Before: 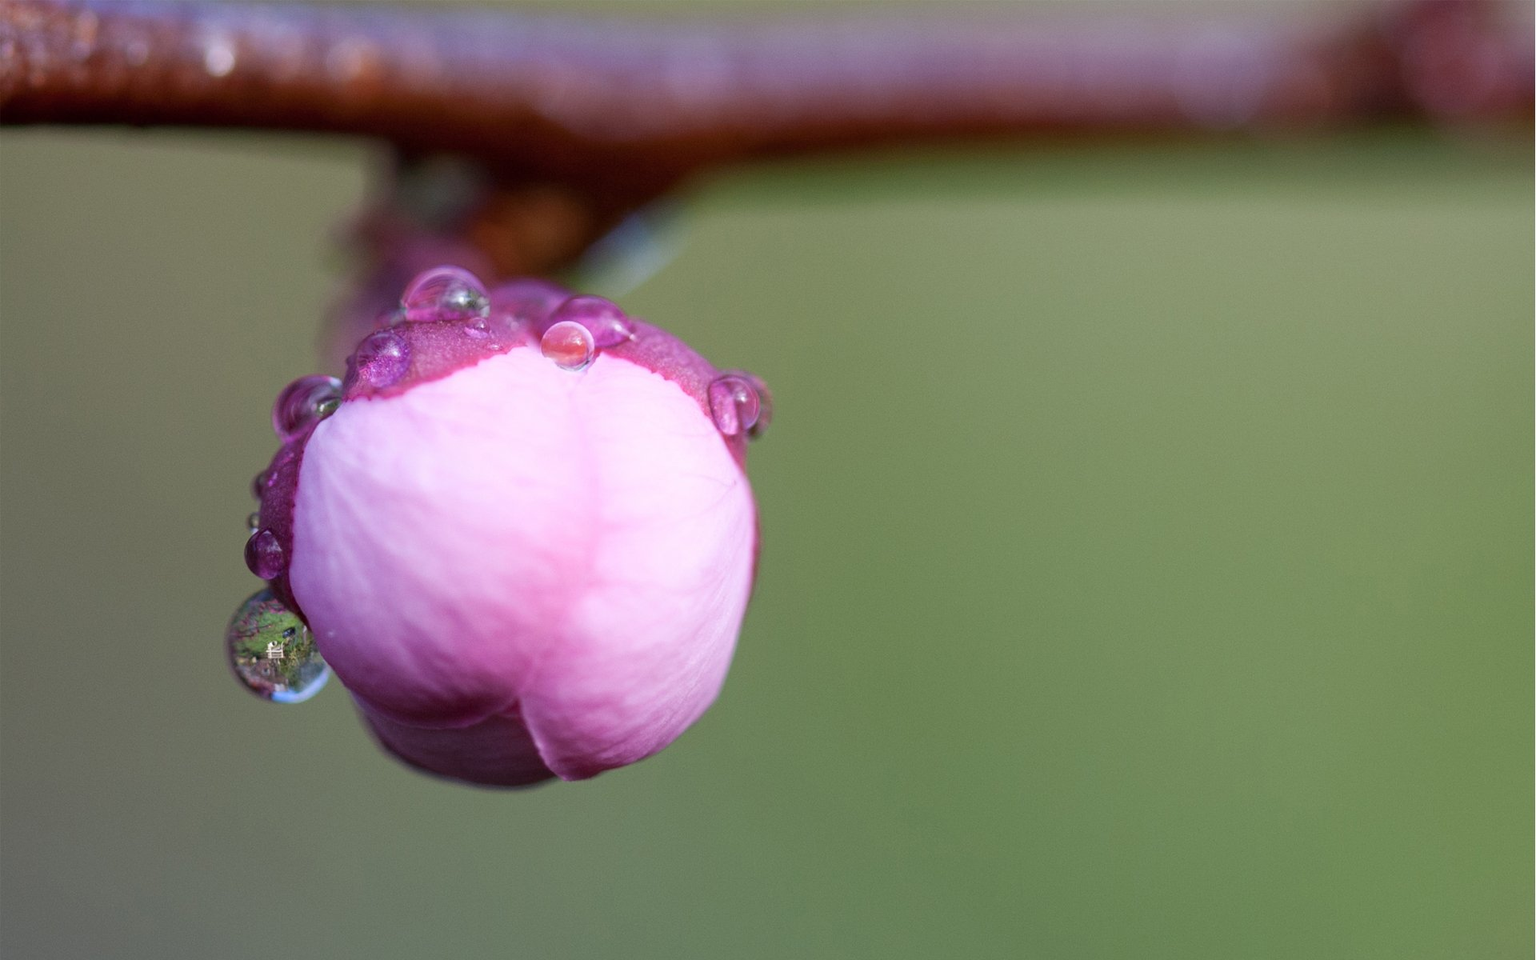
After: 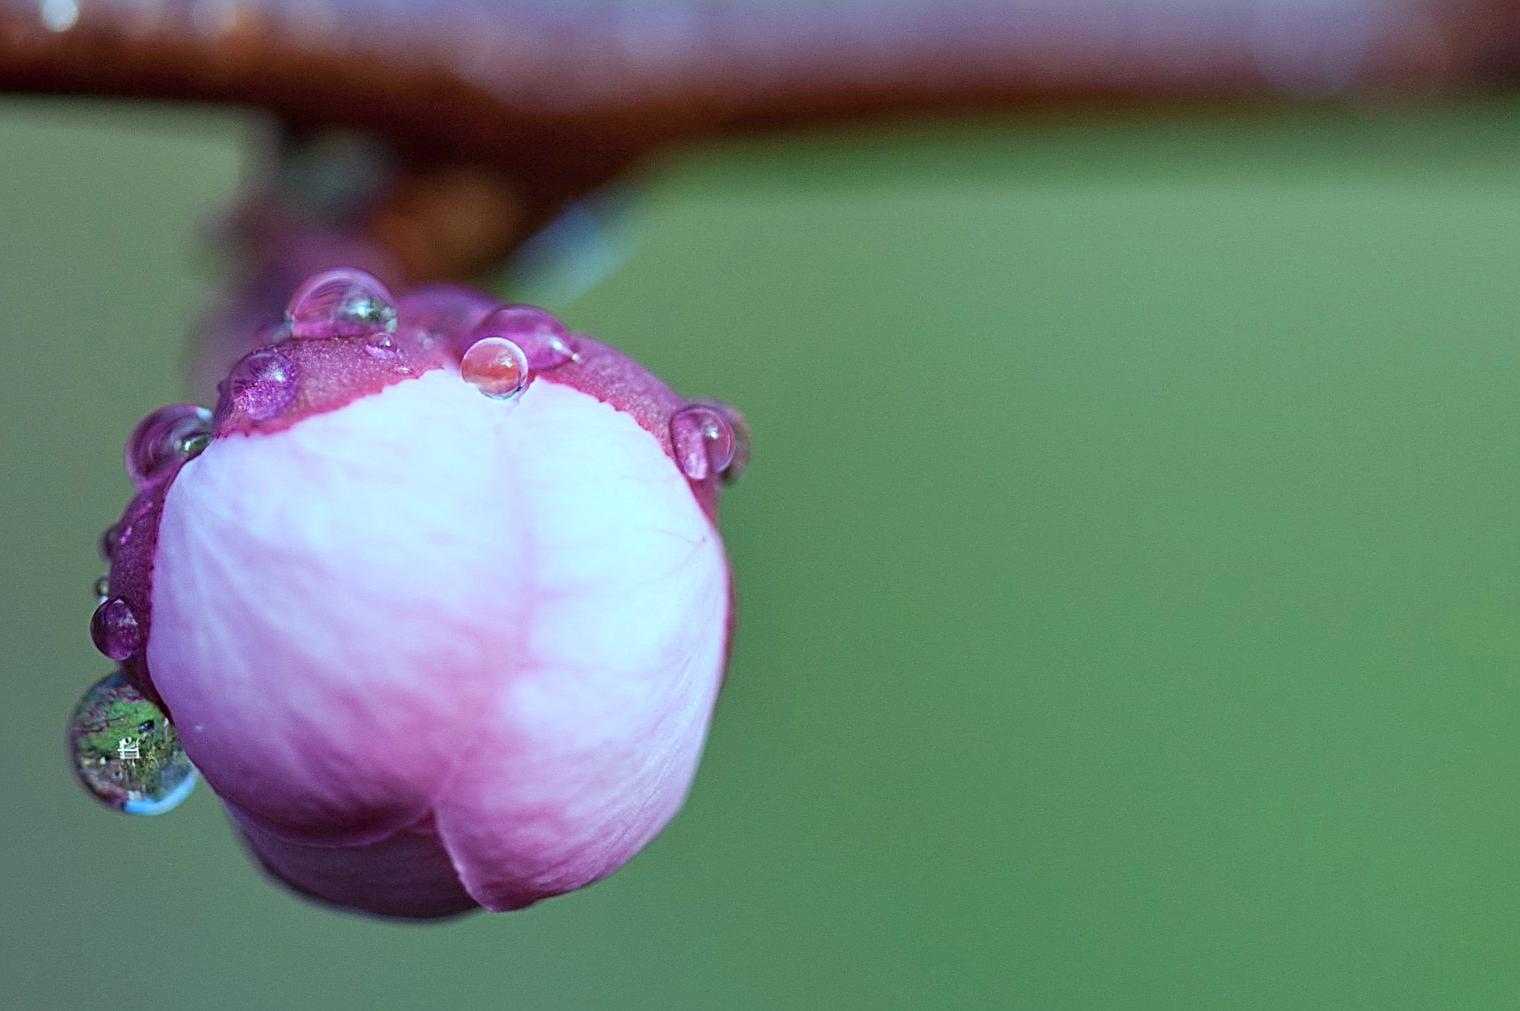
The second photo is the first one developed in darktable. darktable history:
crop: left 11.225%, top 5.381%, right 9.565%, bottom 10.314%
color balance rgb: shadows lift › chroma 7.23%, shadows lift › hue 246.48°, highlights gain › chroma 5.38%, highlights gain › hue 196.93°, white fulcrum 1 EV
shadows and highlights: soften with gaussian
sharpen: radius 2.676, amount 0.669
